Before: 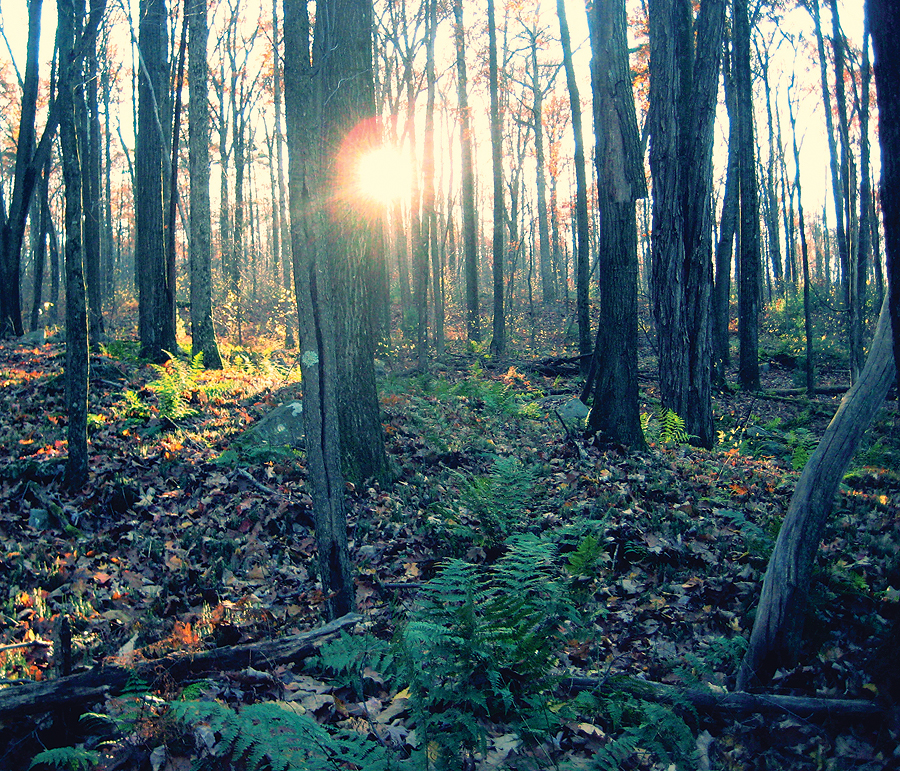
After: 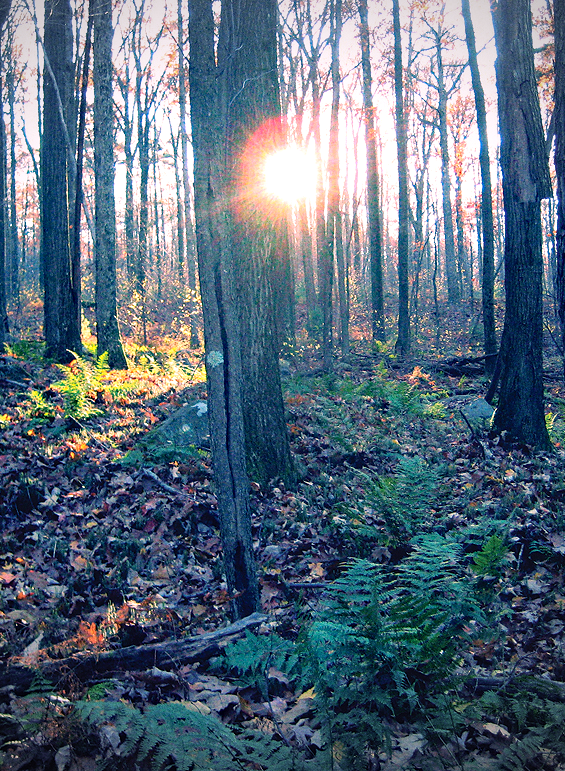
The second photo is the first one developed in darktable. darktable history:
haze removal: strength 0.5, distance 0.43, compatibility mode true, adaptive false
tone equalizer: on, module defaults
vignetting: width/height ratio 1.094
crop: left 10.644%, right 26.528%
white balance: red 1.042, blue 1.17
exposure: exposure 0.128 EV, compensate highlight preservation false
grain: coarseness 22.88 ISO
